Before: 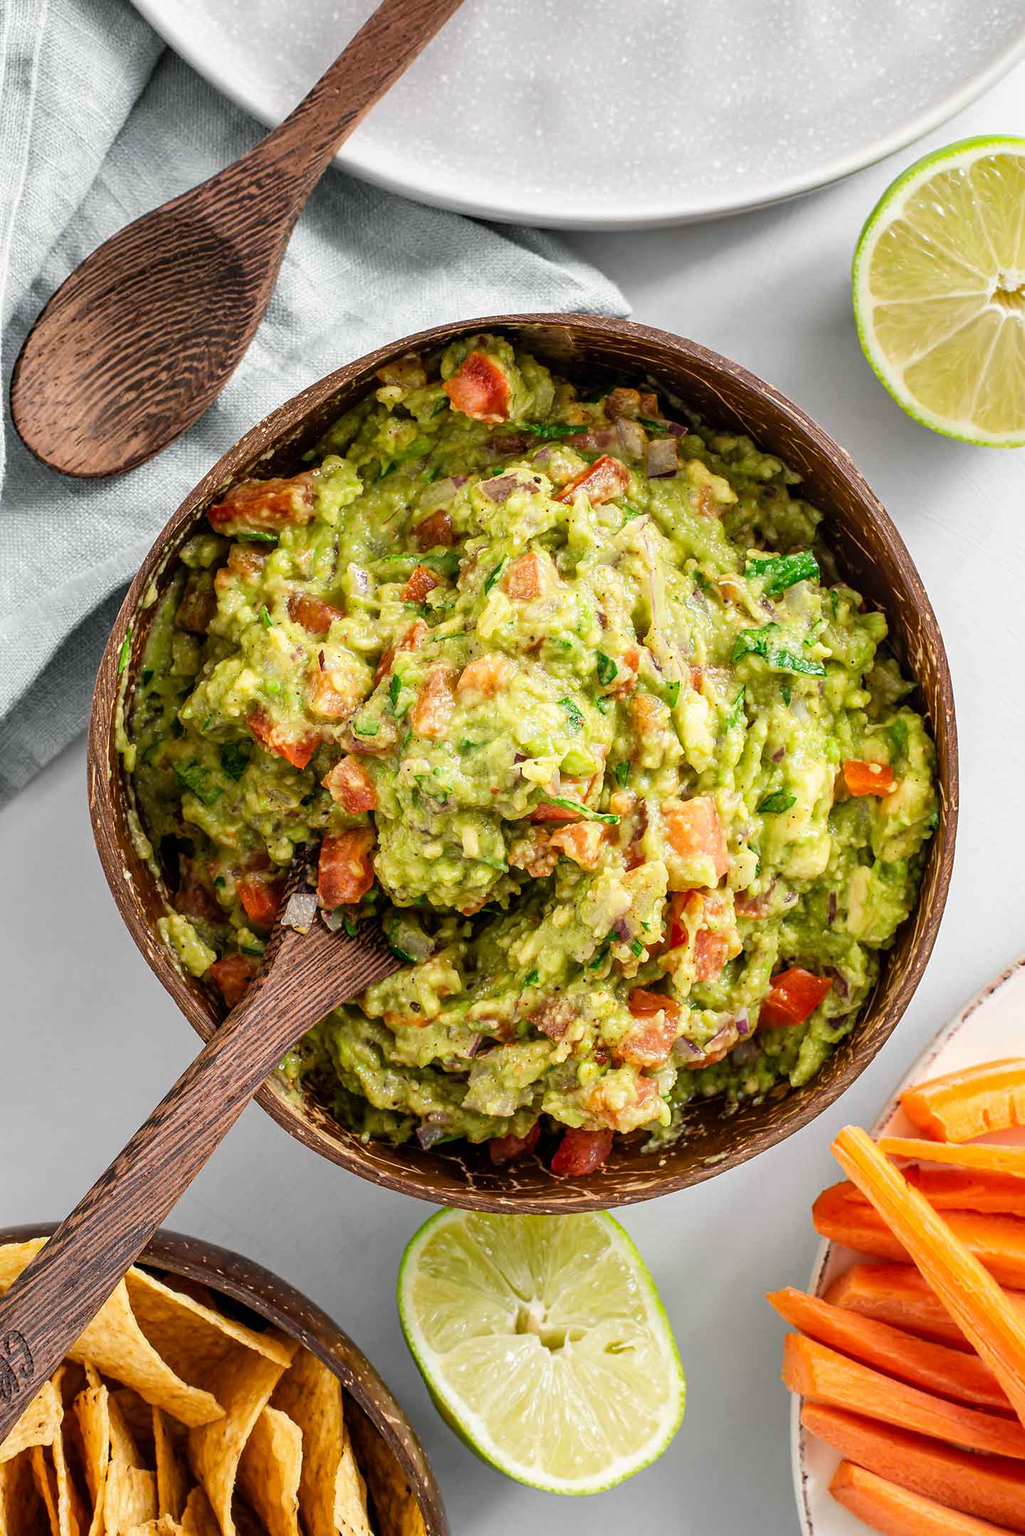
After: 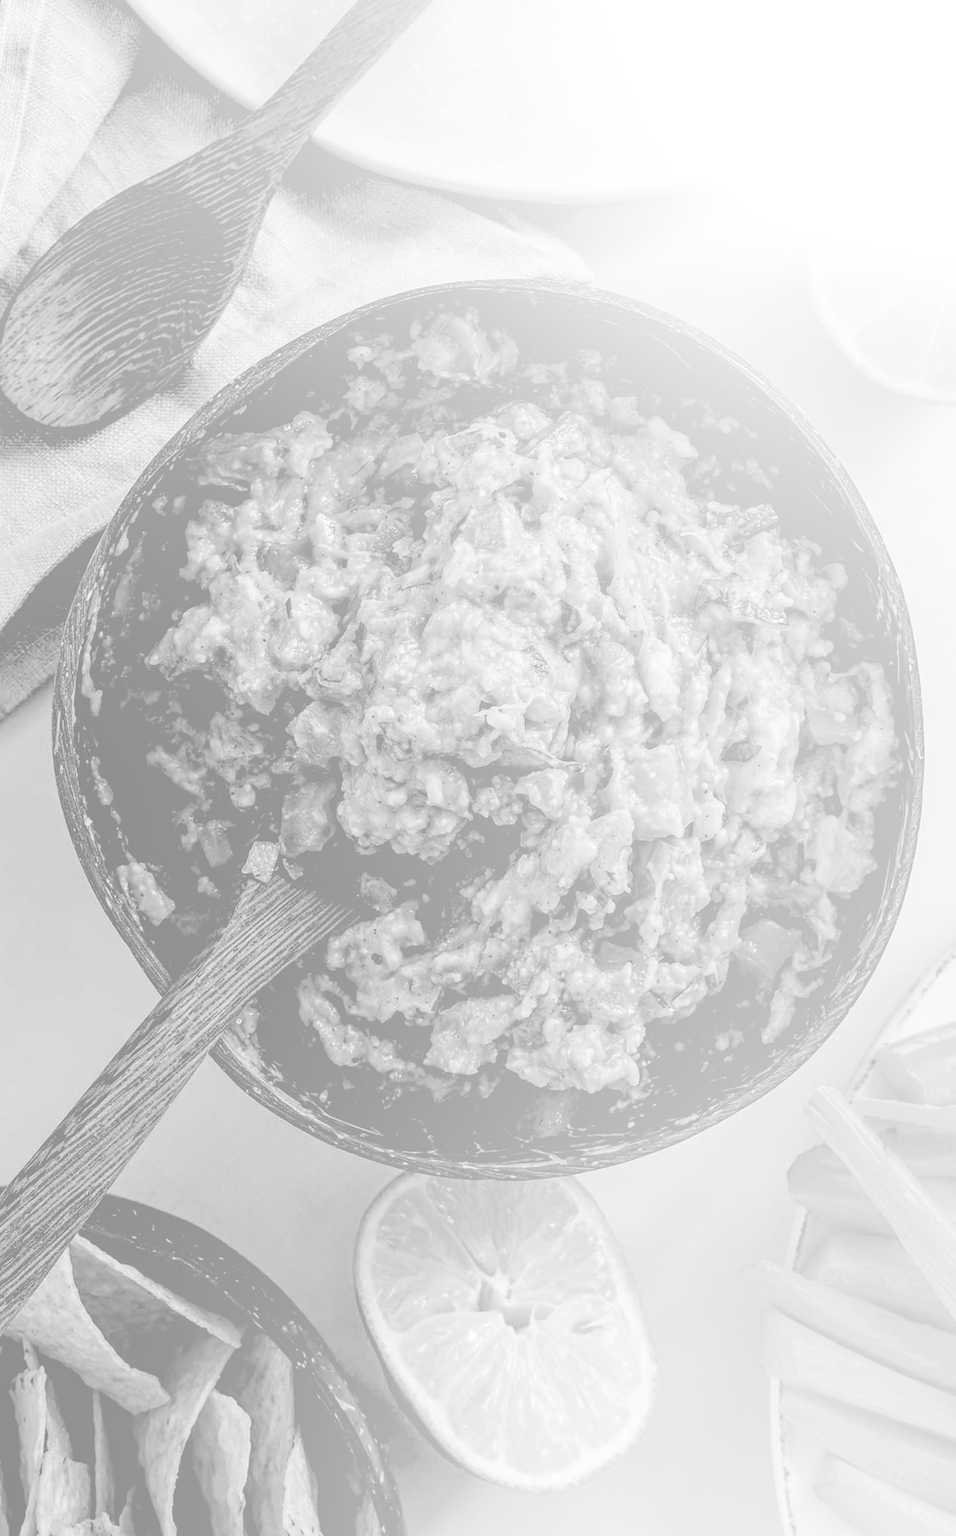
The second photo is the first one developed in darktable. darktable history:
shadows and highlights: shadows -10, white point adjustment 1.5, highlights 10
rotate and perspective: rotation 0.215°, lens shift (vertical) -0.139, crop left 0.069, crop right 0.939, crop top 0.002, crop bottom 0.996
exposure: black level correction 0.1, exposure -0.092 EV, compensate highlight preservation false
local contrast: on, module defaults
bloom: size 85%, threshold 5%, strength 85%
color calibration: output gray [0.253, 0.26, 0.487, 0], gray › normalize channels true, illuminant same as pipeline (D50), adaptation XYZ, x 0.346, y 0.359, gamut compression 0
color zones: curves: ch1 [(0.238, 0.163) (0.476, 0.2) (0.733, 0.322) (0.848, 0.134)]
